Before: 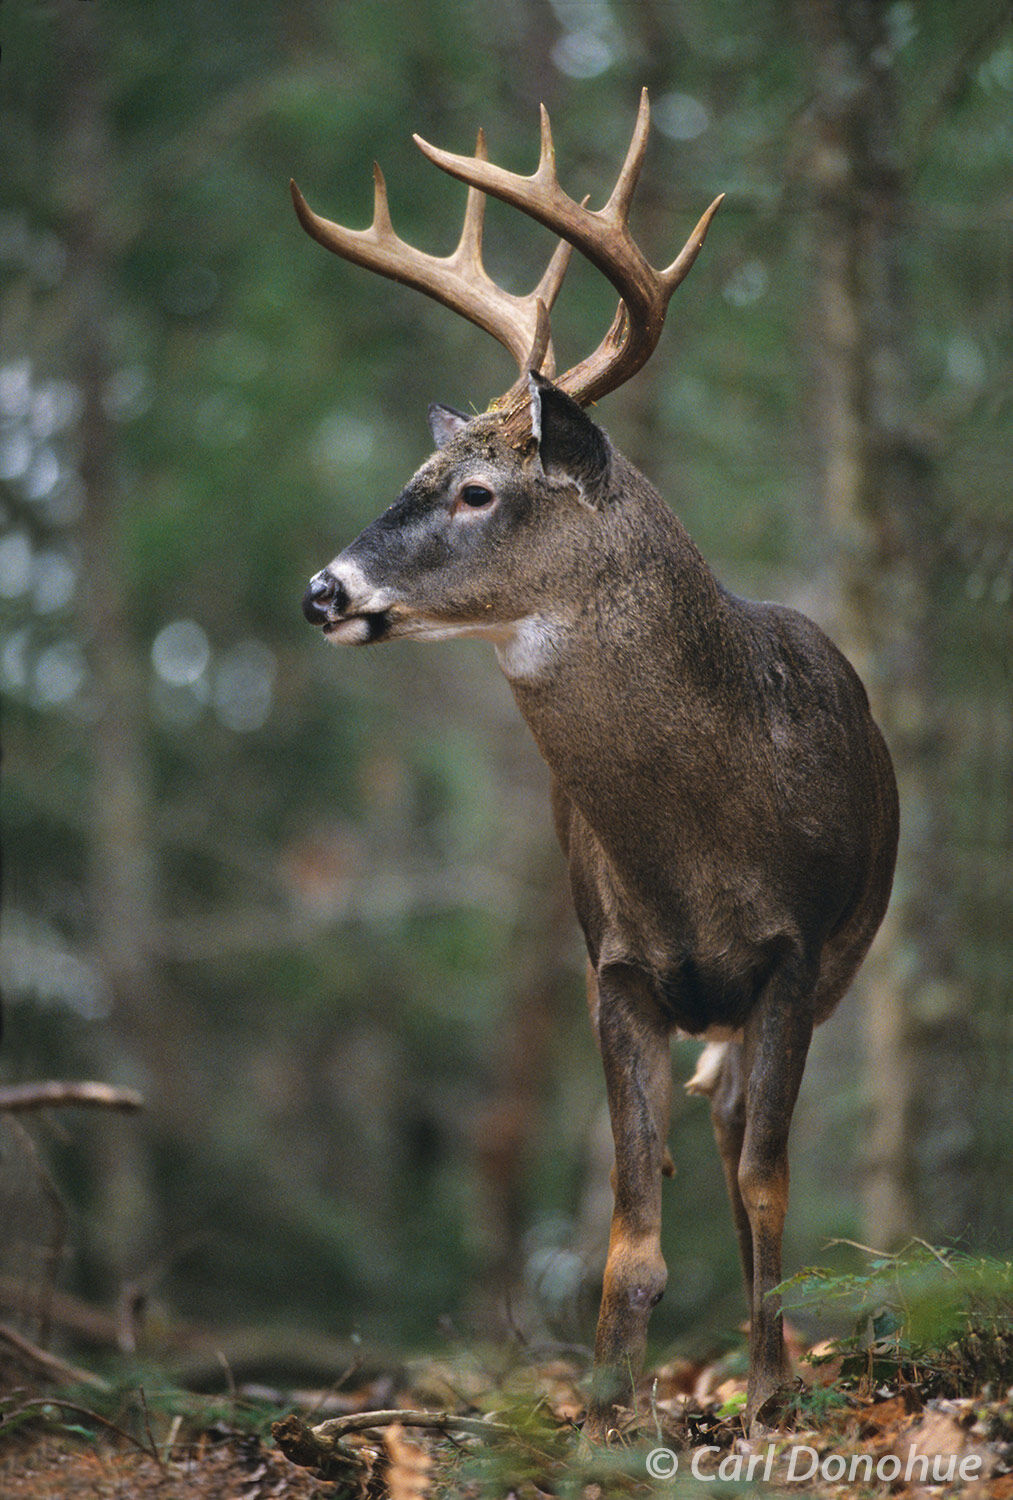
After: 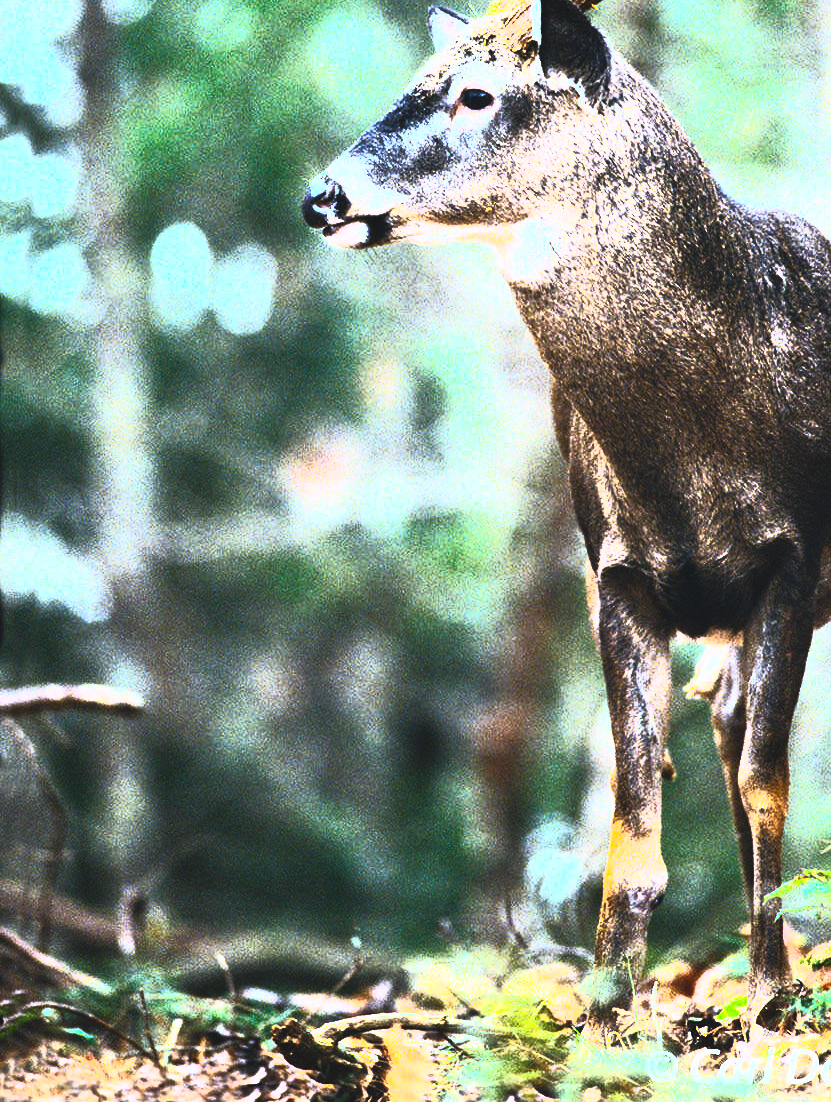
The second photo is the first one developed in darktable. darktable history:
crop: top 26.531%, right 17.959%
white balance: red 0.931, blue 1.11
contrast brightness saturation: contrast 1, brightness 1, saturation 1
rgb curve: curves: ch0 [(0, 0) (0.21, 0.15) (0.24, 0.21) (0.5, 0.75) (0.75, 0.96) (0.89, 0.99) (1, 1)]; ch1 [(0, 0.02) (0.21, 0.13) (0.25, 0.2) (0.5, 0.67) (0.75, 0.9) (0.89, 0.97) (1, 1)]; ch2 [(0, 0.02) (0.21, 0.13) (0.25, 0.2) (0.5, 0.67) (0.75, 0.9) (0.89, 0.97) (1, 1)], compensate middle gray true
